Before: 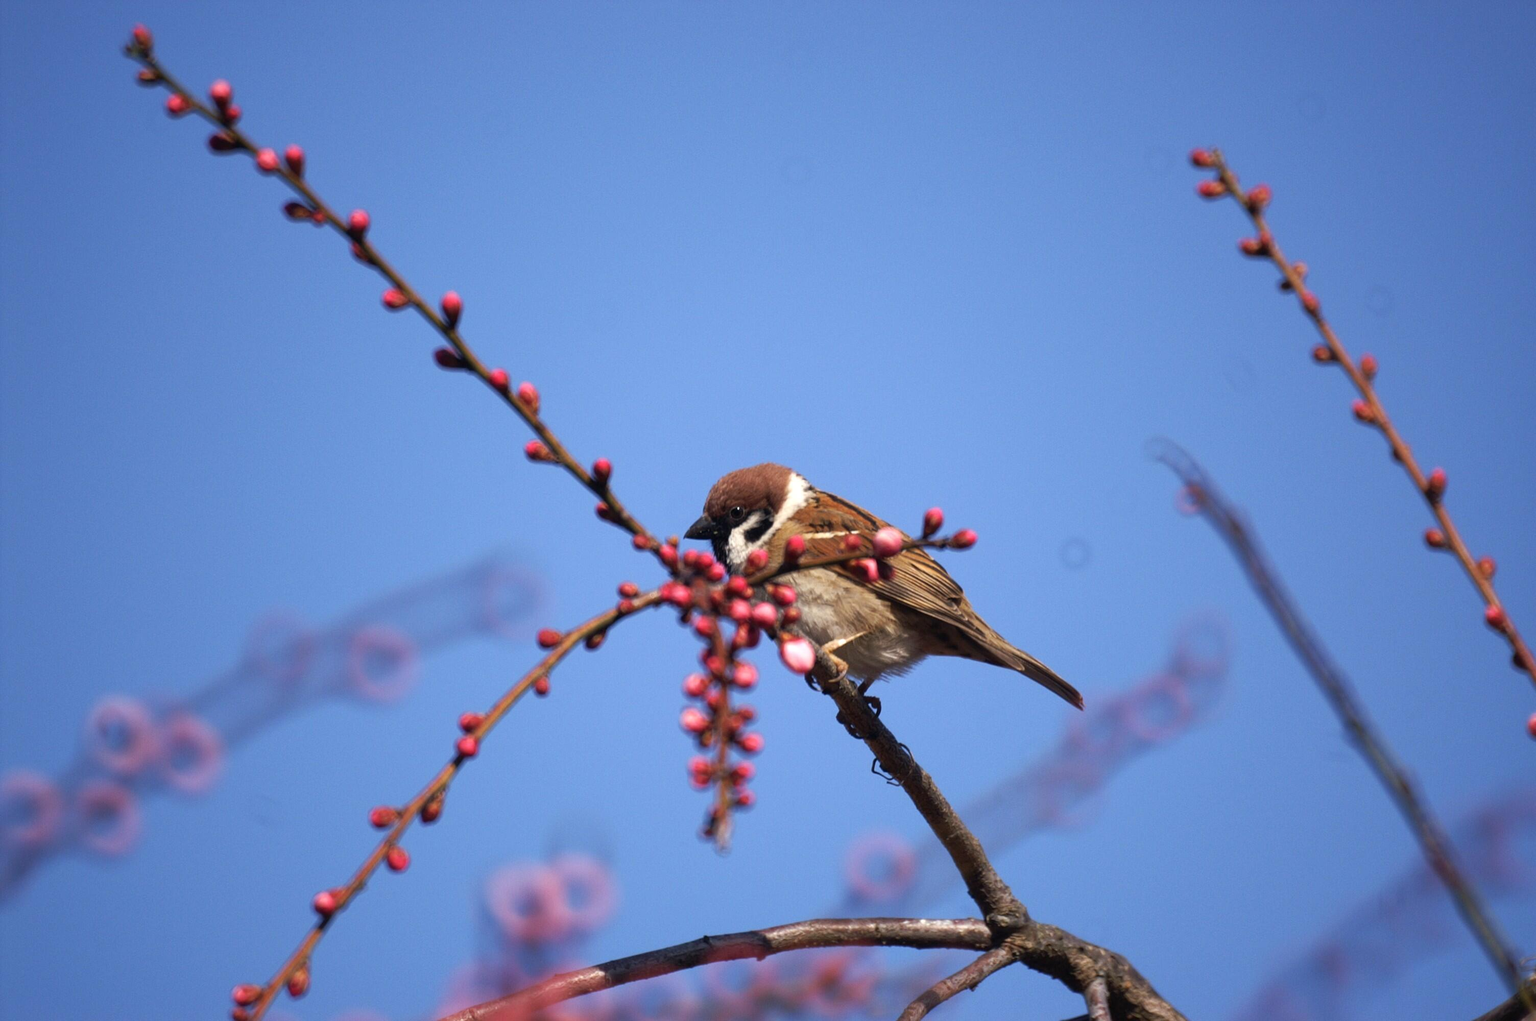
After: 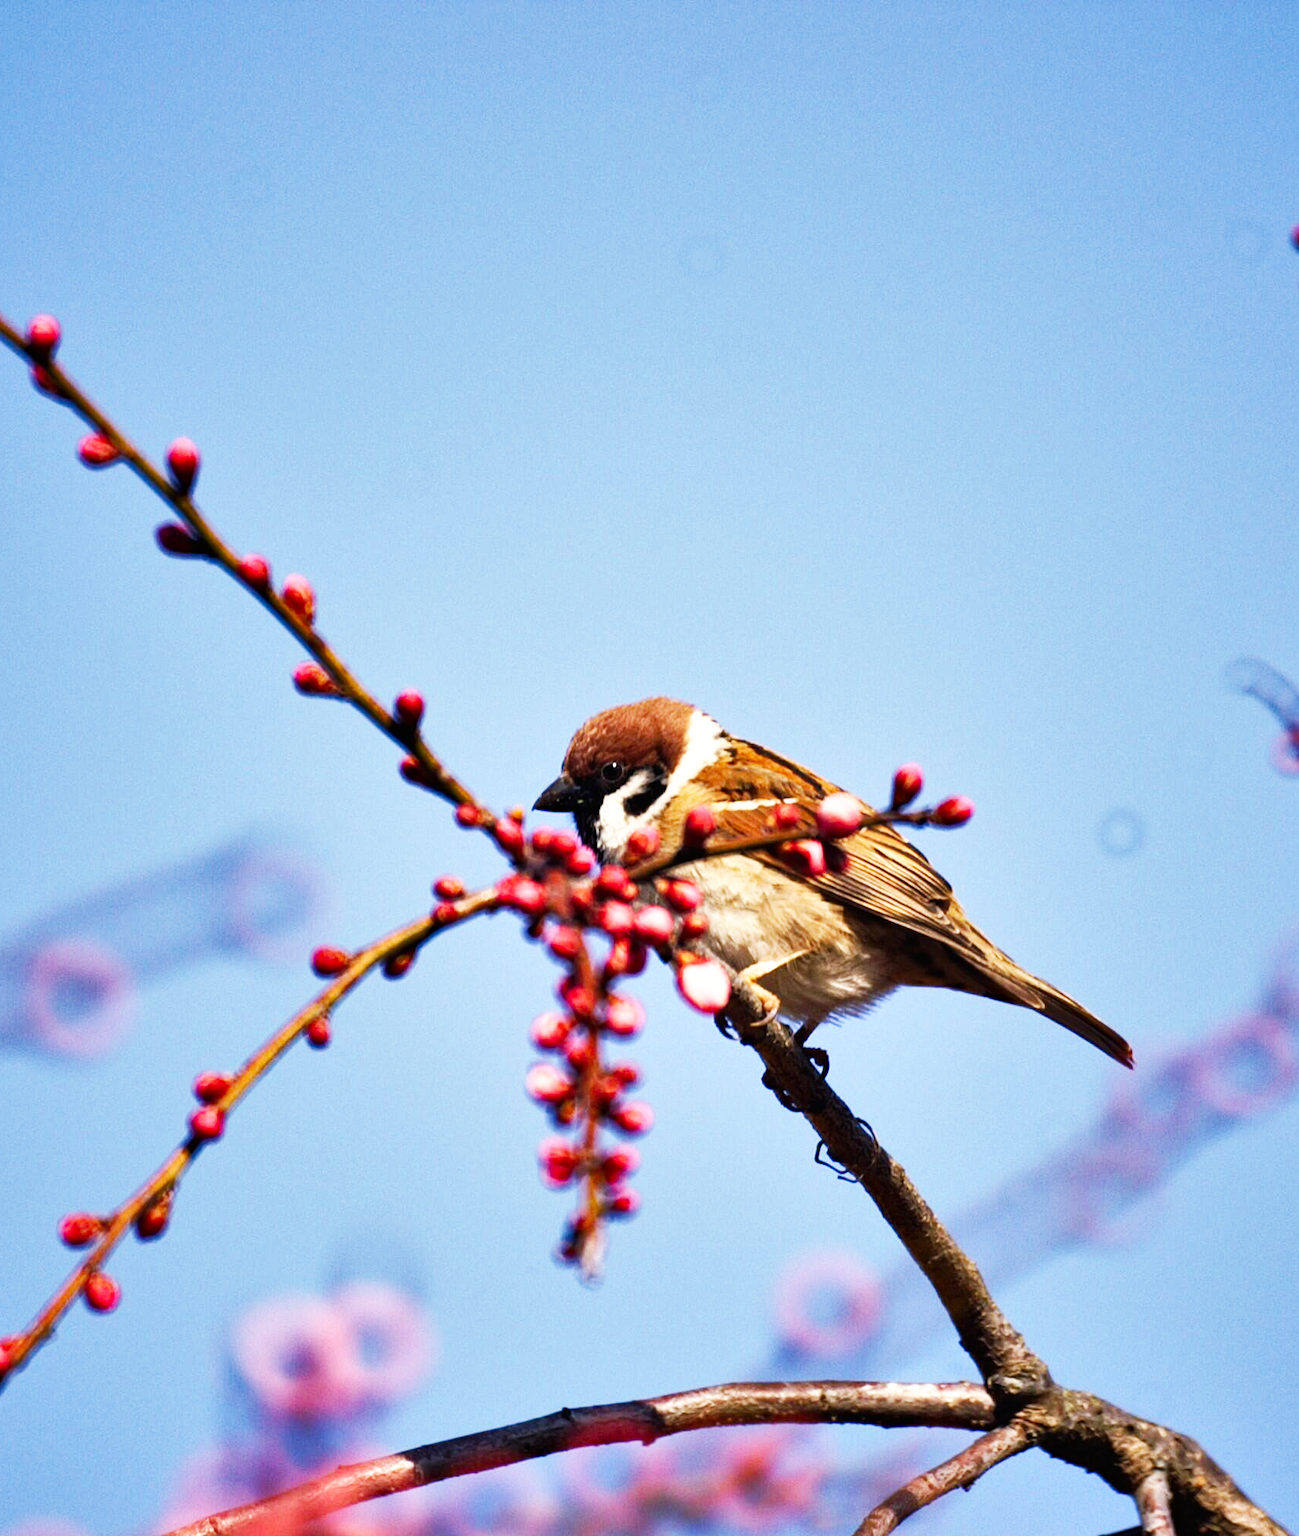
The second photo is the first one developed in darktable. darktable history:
crop: left 21.496%, right 22.254%
base curve: curves: ch0 [(0, 0) (0.007, 0.004) (0.027, 0.03) (0.046, 0.07) (0.207, 0.54) (0.442, 0.872) (0.673, 0.972) (1, 1)], preserve colors none
white balance: red 1.009, blue 0.985
shadows and highlights: low approximation 0.01, soften with gaussian
haze removal: compatibility mode true, adaptive false
